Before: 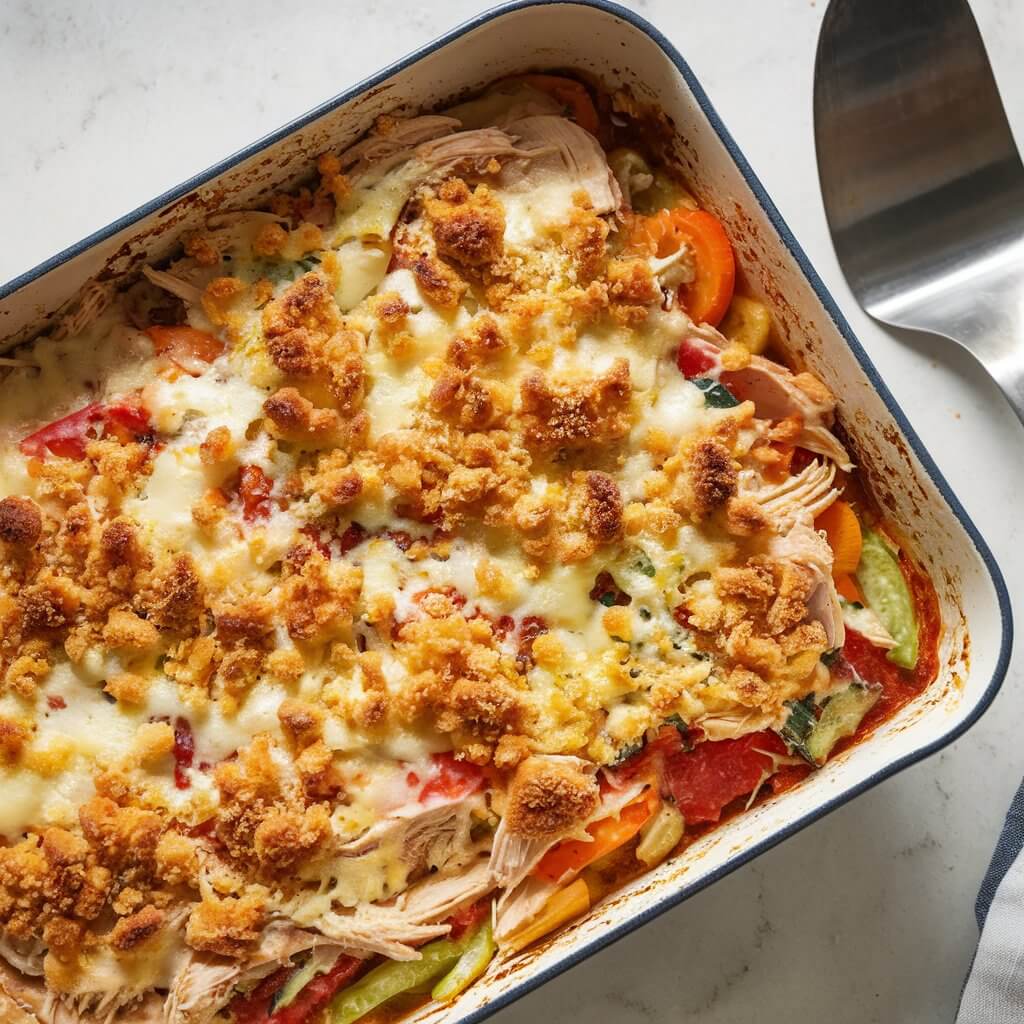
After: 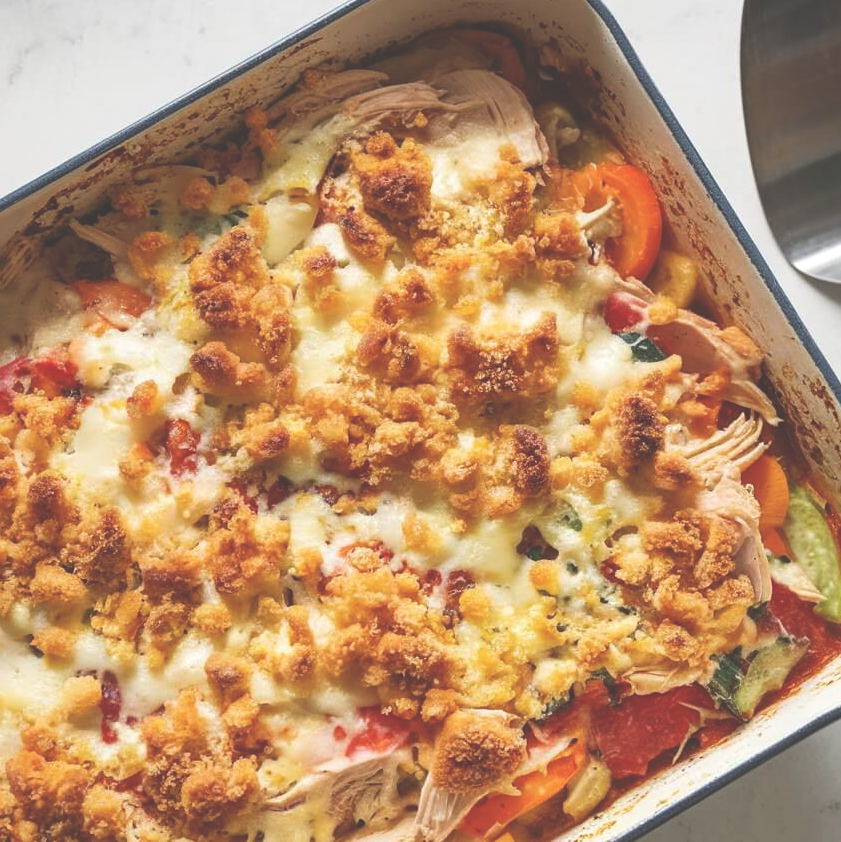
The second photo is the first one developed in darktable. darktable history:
tone equalizer: on, module defaults
exposure: black level correction -0.041, exposure 0.064 EV, compensate highlight preservation false
crop and rotate: left 7.196%, top 4.574%, right 10.605%, bottom 13.178%
